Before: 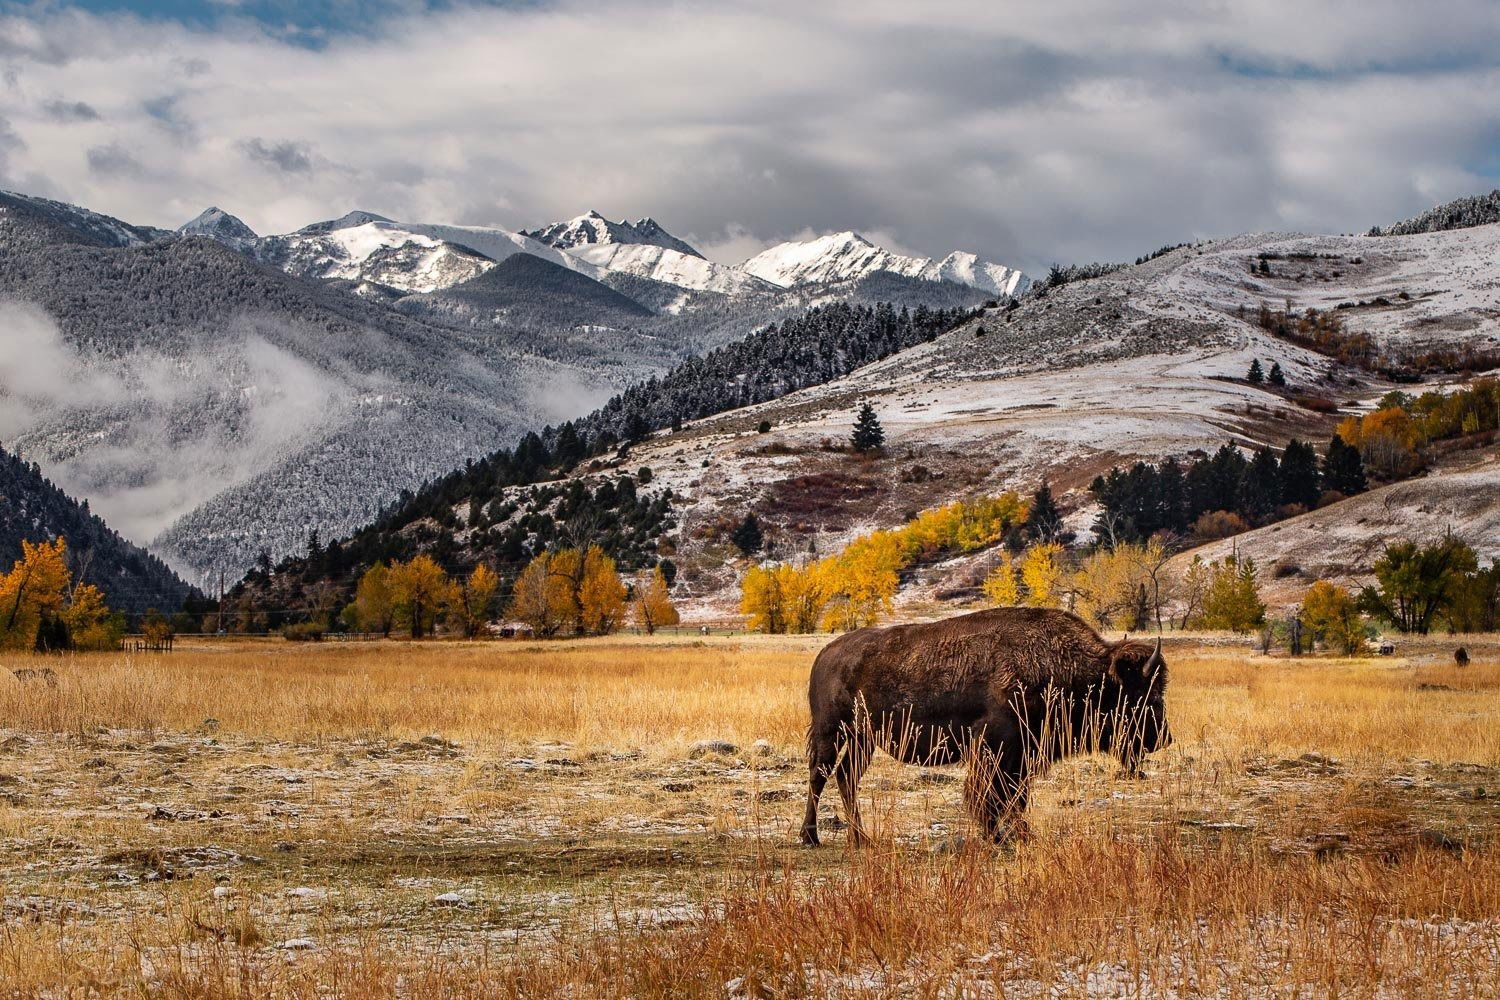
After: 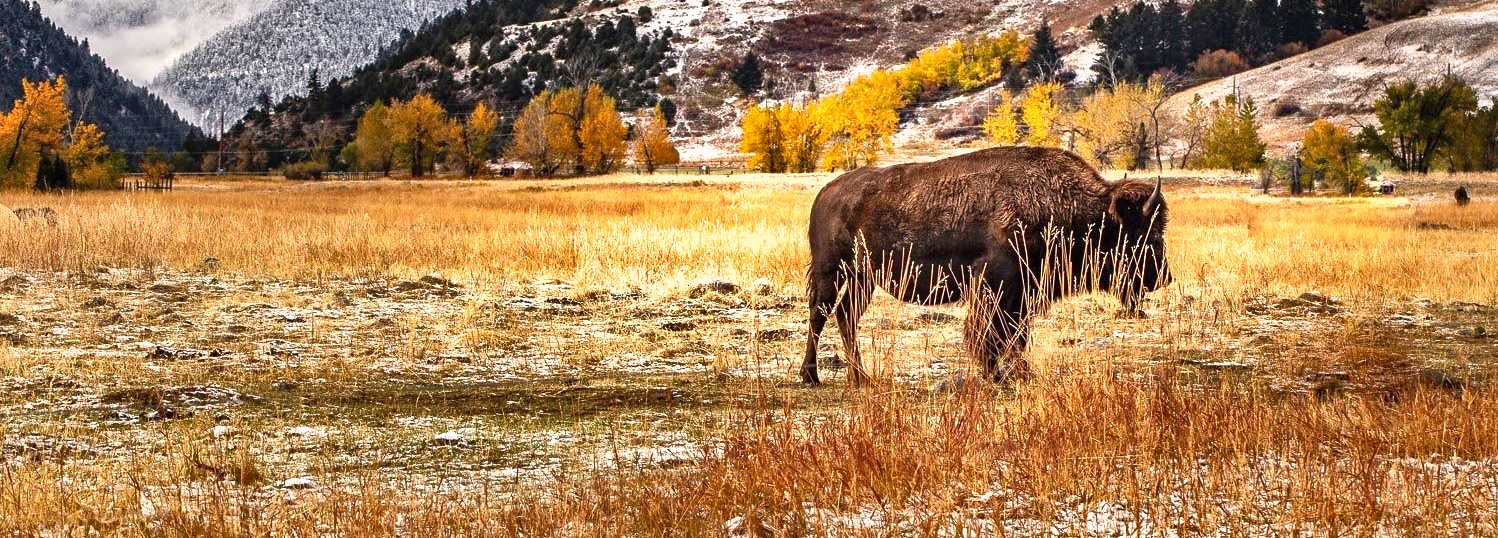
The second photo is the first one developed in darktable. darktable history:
shadows and highlights: shadows 24.36, highlights -78.34, soften with gaussian
crop and rotate: top 46.178%, right 0.102%
exposure: exposure 0.925 EV, compensate exposure bias true, compensate highlight preservation false
